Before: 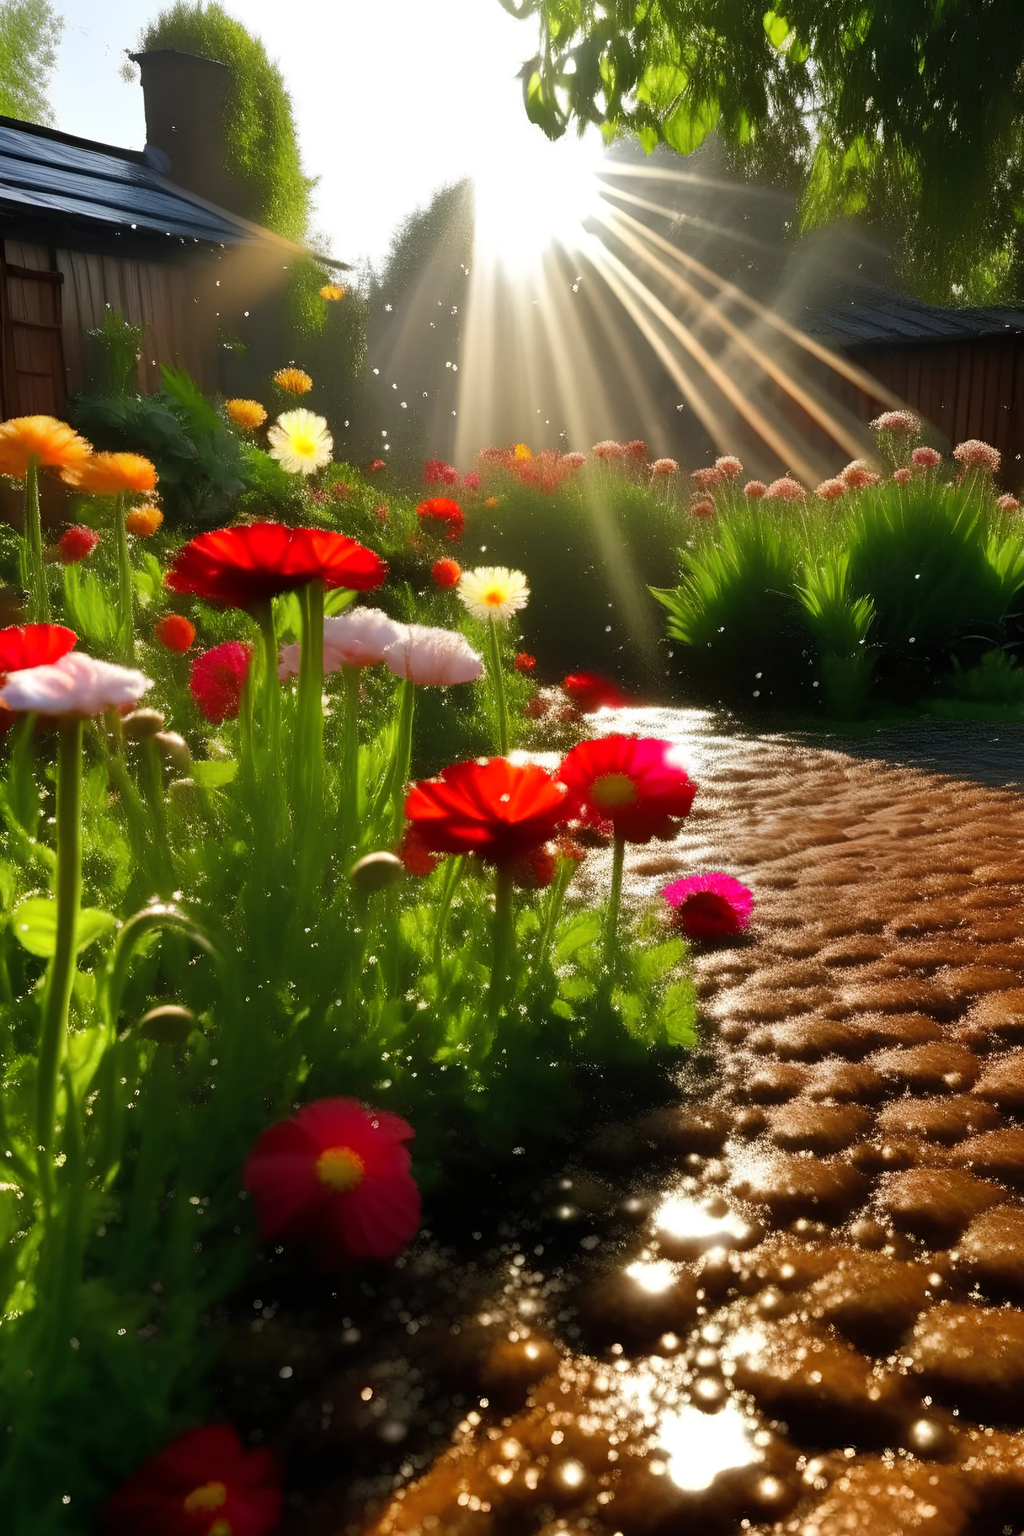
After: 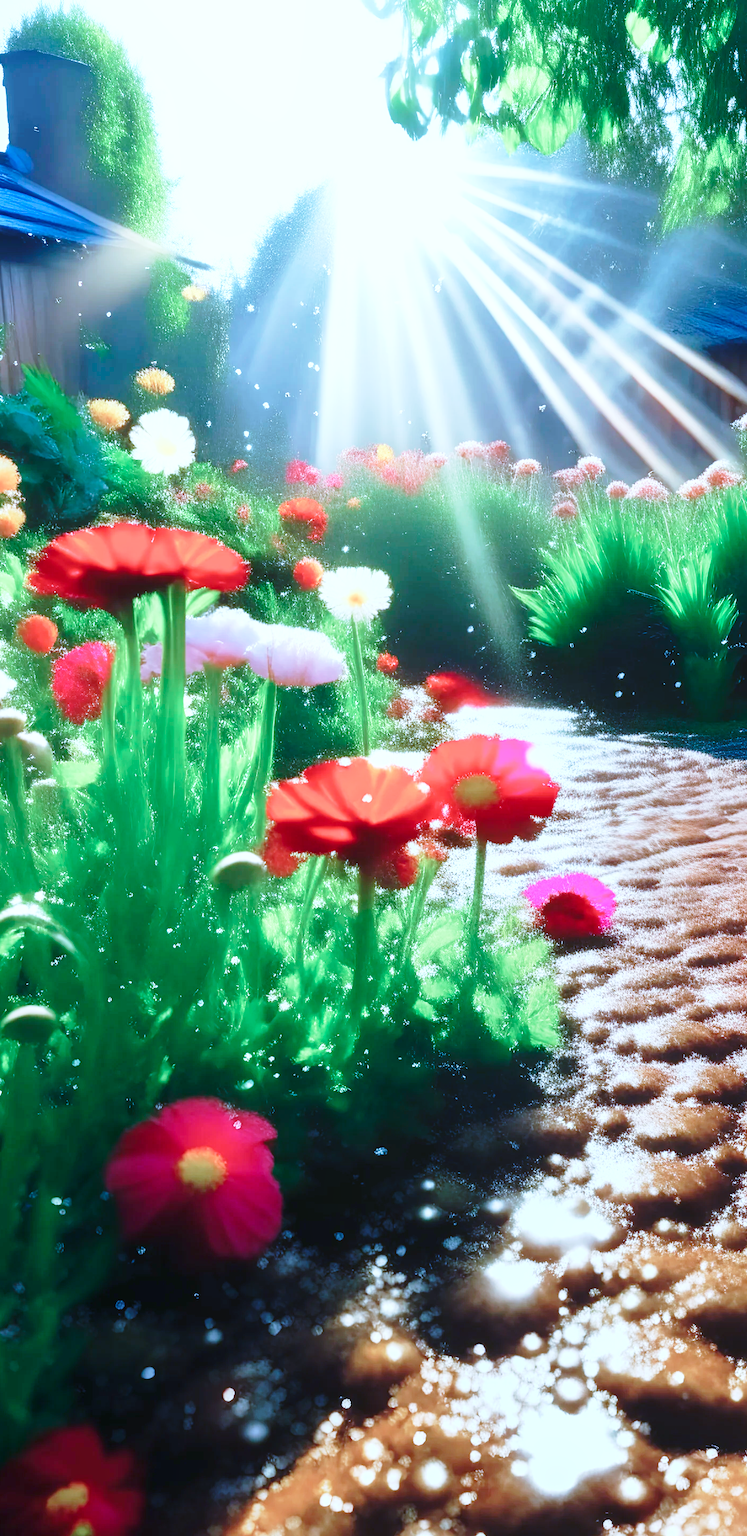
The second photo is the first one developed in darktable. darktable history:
crop: left 13.506%, top 0%, right 13.459%
contrast brightness saturation: contrast -0.017, brightness -0.008, saturation 0.029
exposure: black level correction 0, exposure 0.953 EV, compensate highlight preservation false
base curve: curves: ch0 [(0, 0) (0.028, 0.03) (0.121, 0.232) (0.46, 0.748) (0.859, 0.968) (1, 1)], preserve colors none
color calibration: illuminant as shot in camera, x 0.463, y 0.419, temperature 2657.32 K, gamut compression 0.977
local contrast: detail 110%
